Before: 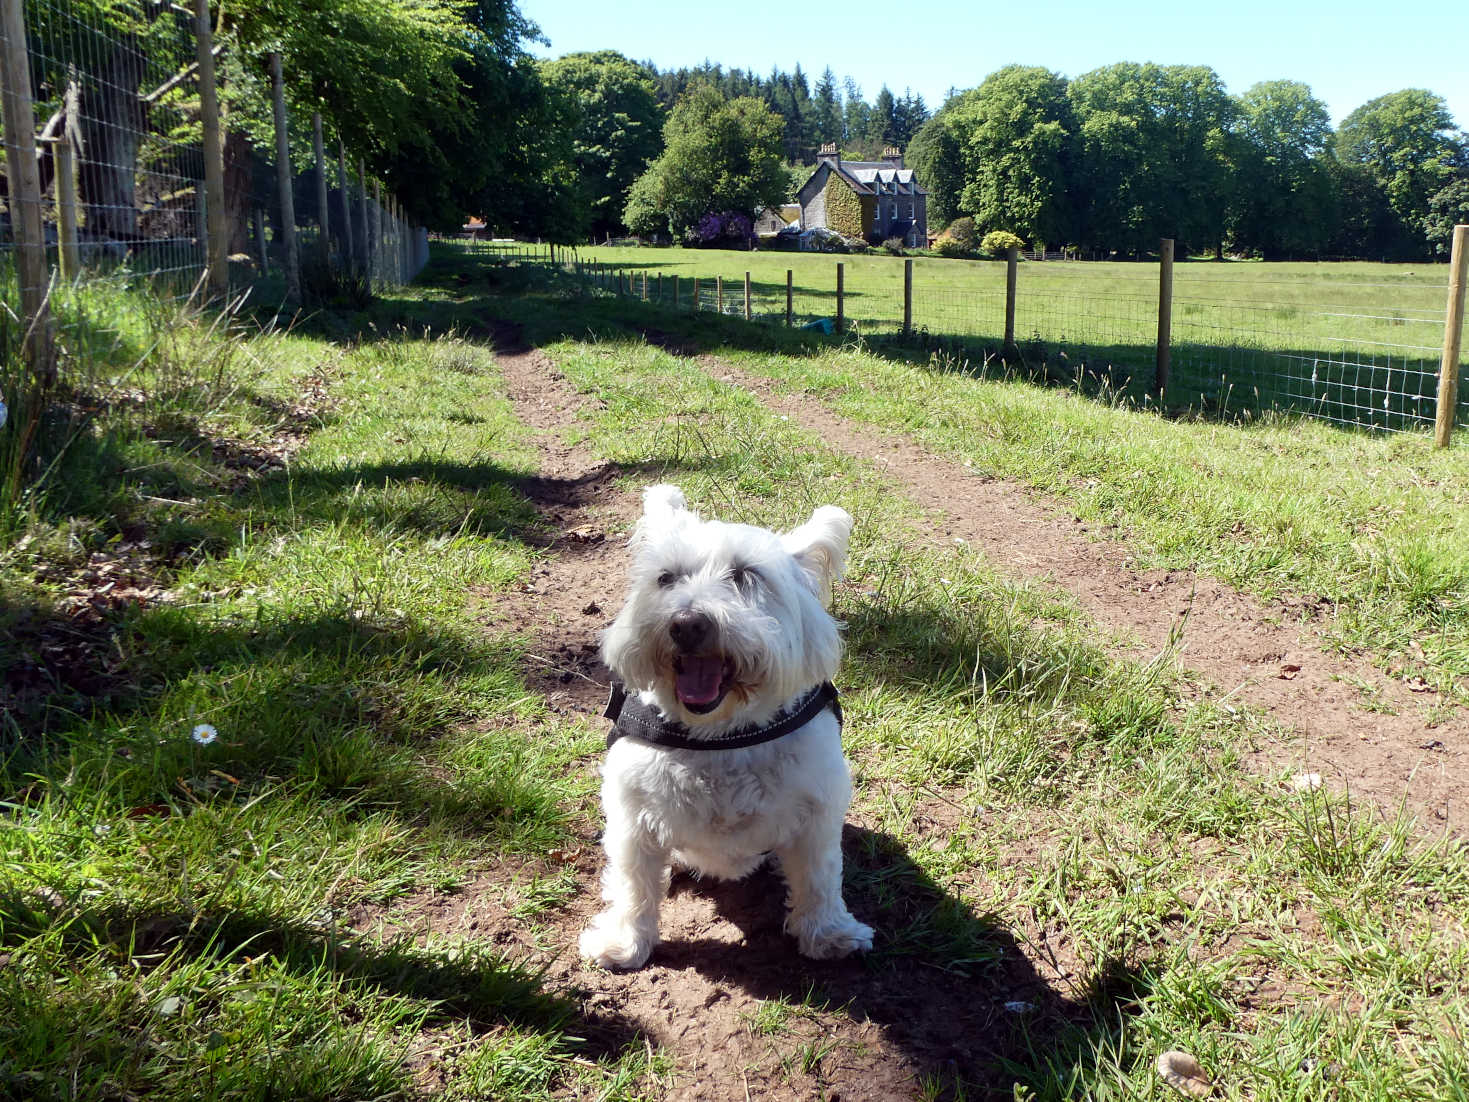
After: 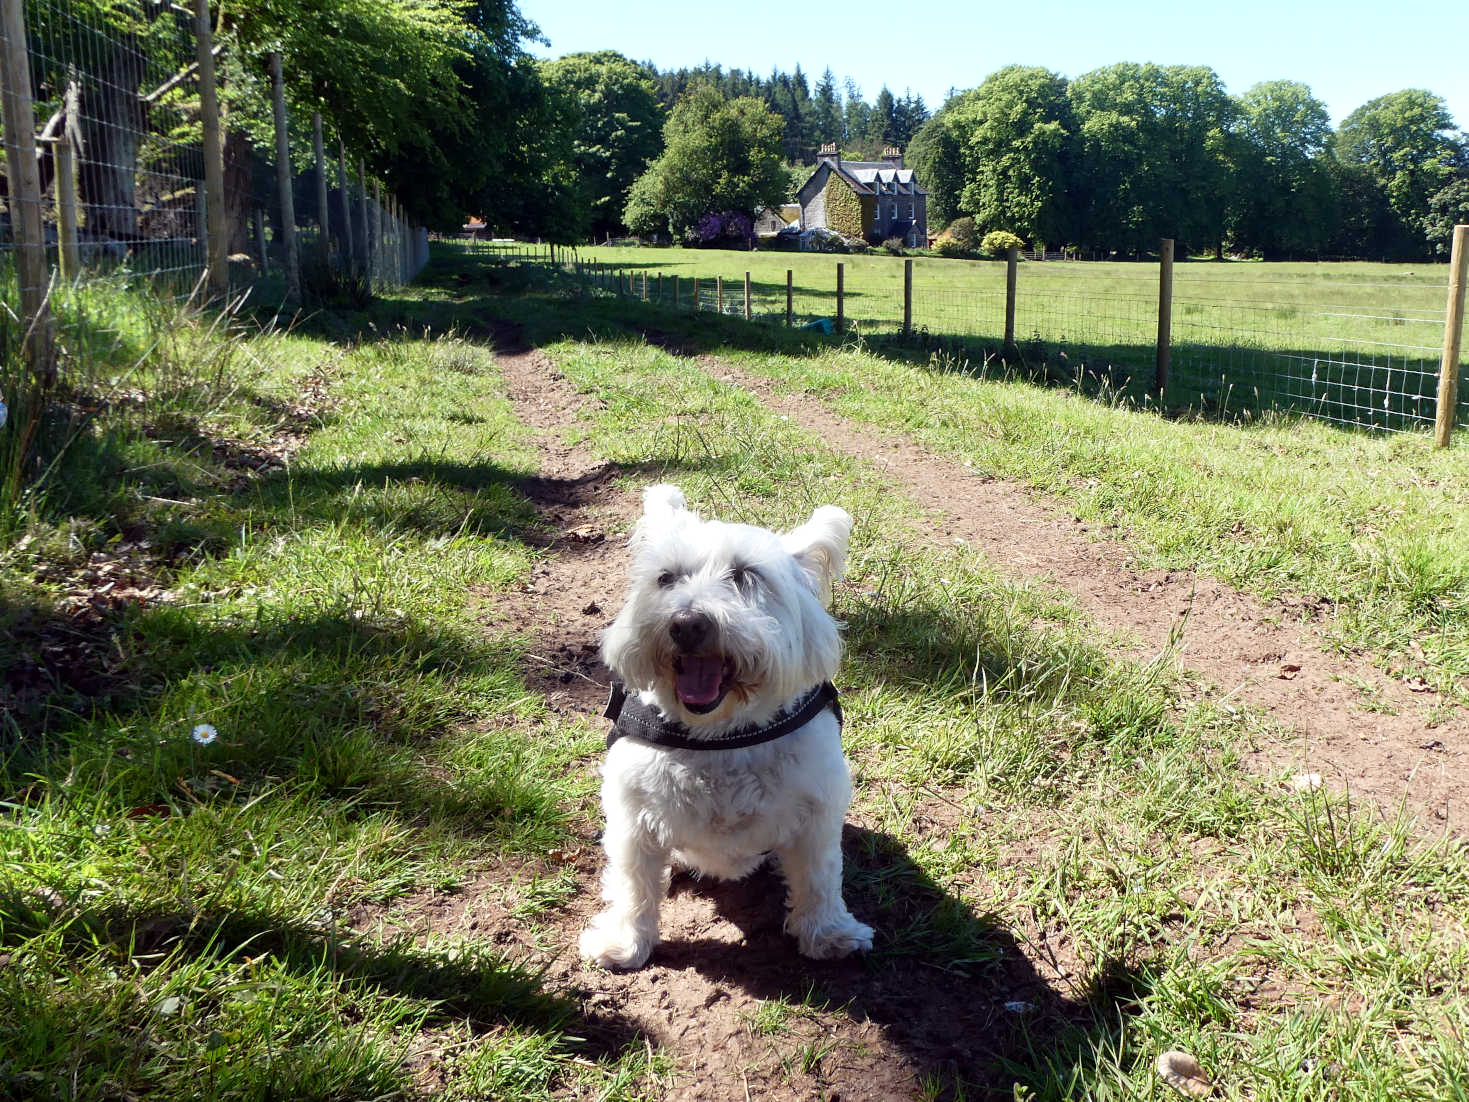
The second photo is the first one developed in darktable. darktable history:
shadows and highlights: shadows 0.684, highlights 39.96
